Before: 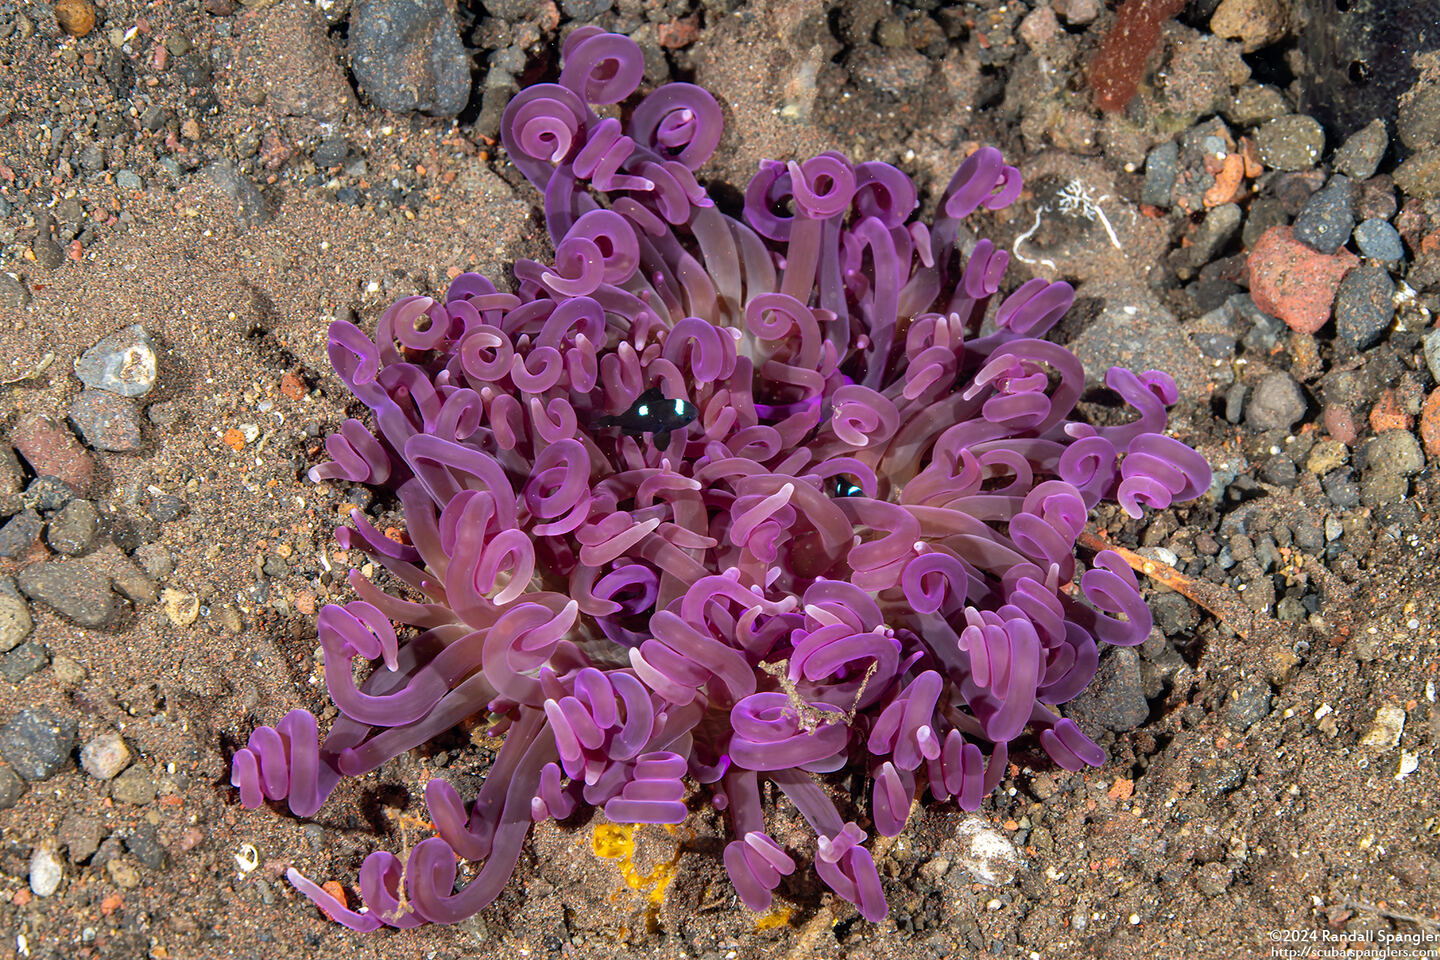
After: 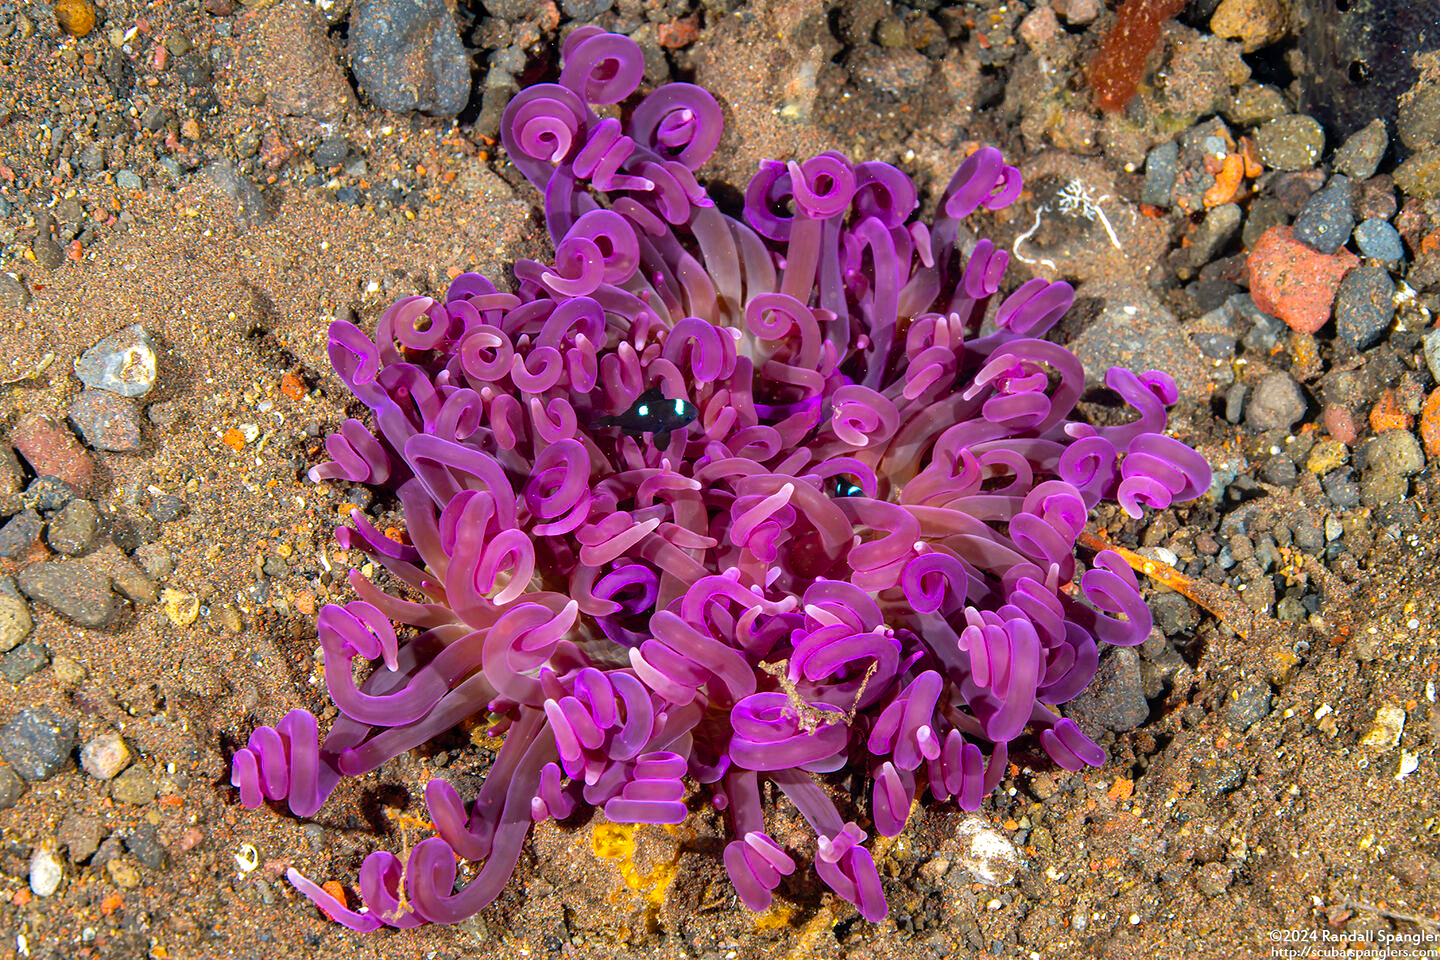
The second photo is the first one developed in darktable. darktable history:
color balance rgb: linear chroma grading › global chroma 15%, perceptual saturation grading › global saturation 30%
exposure: exposure 0.2 EV, compensate highlight preservation false
